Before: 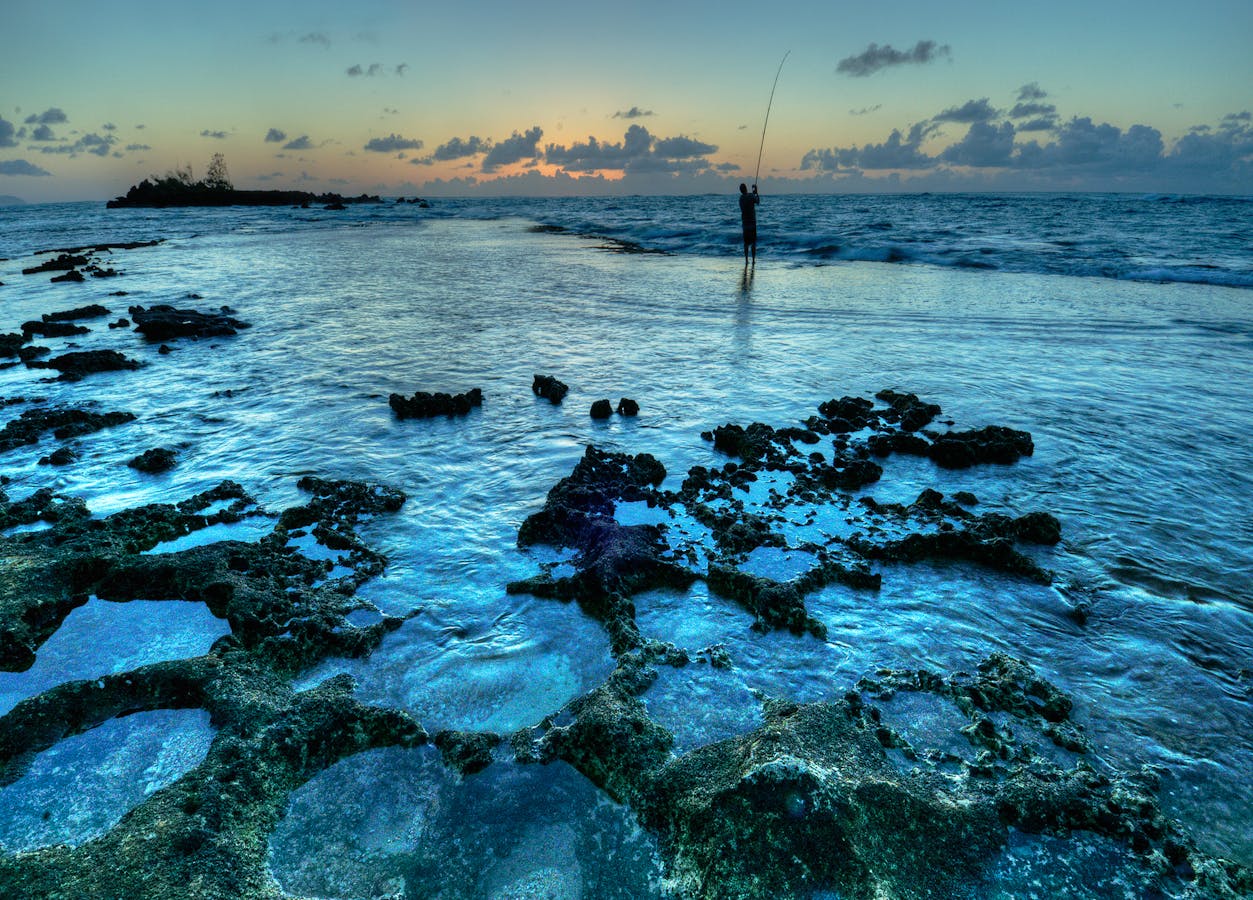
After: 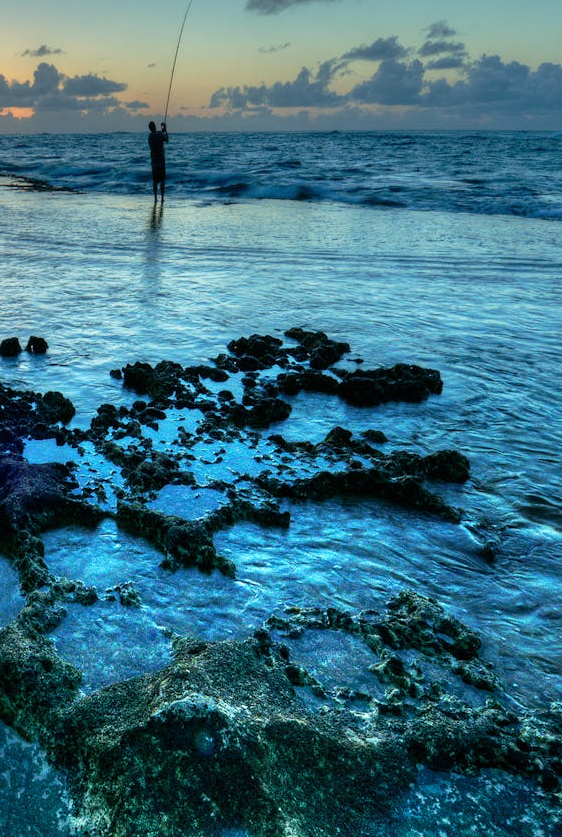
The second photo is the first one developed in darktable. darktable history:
crop: left 47.238%, top 6.918%, right 7.883%
